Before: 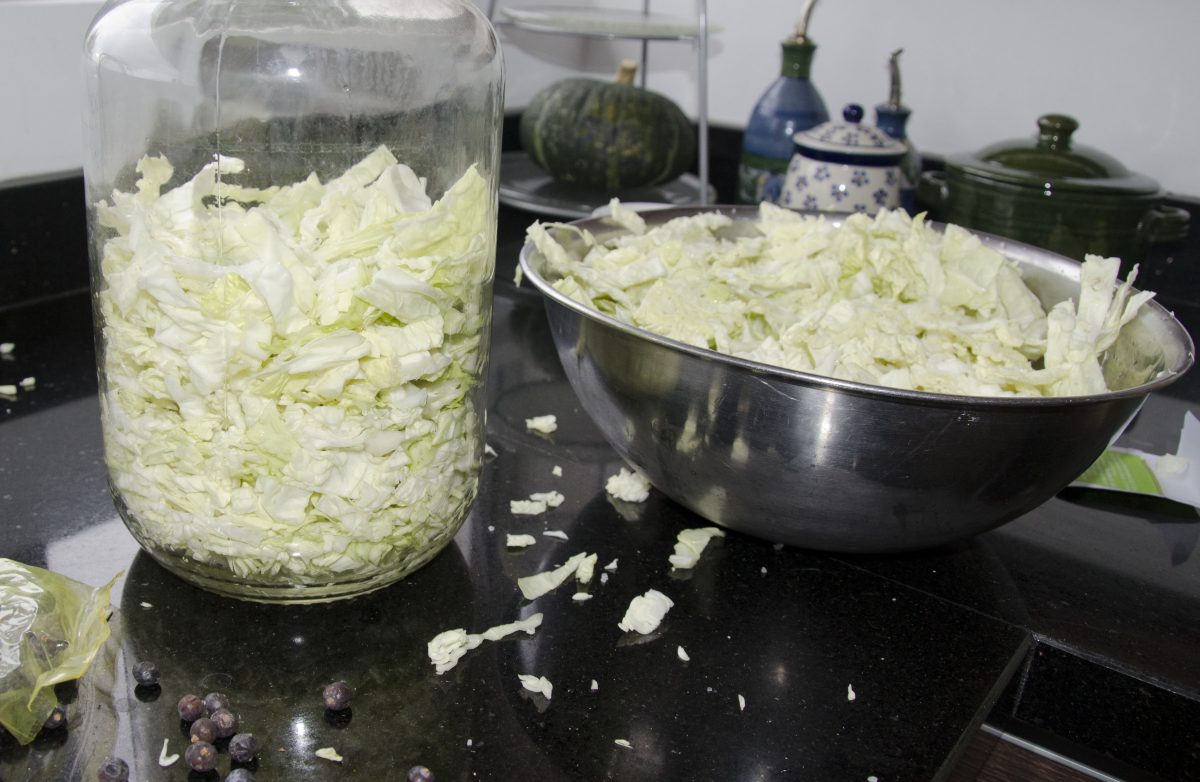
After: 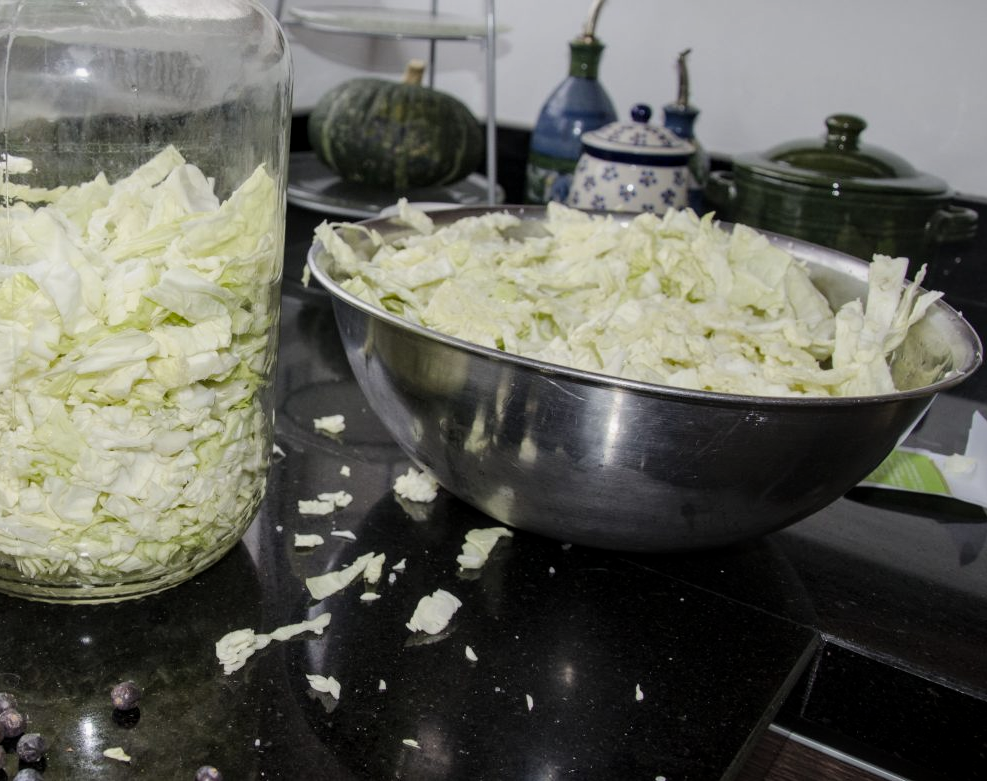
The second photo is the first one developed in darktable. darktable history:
crop: left 17.681%, bottom 0.046%
filmic rgb: black relative exposure -11.38 EV, white relative exposure 3.24 EV, hardness 6.73, iterations of high-quality reconstruction 10
local contrast: on, module defaults
